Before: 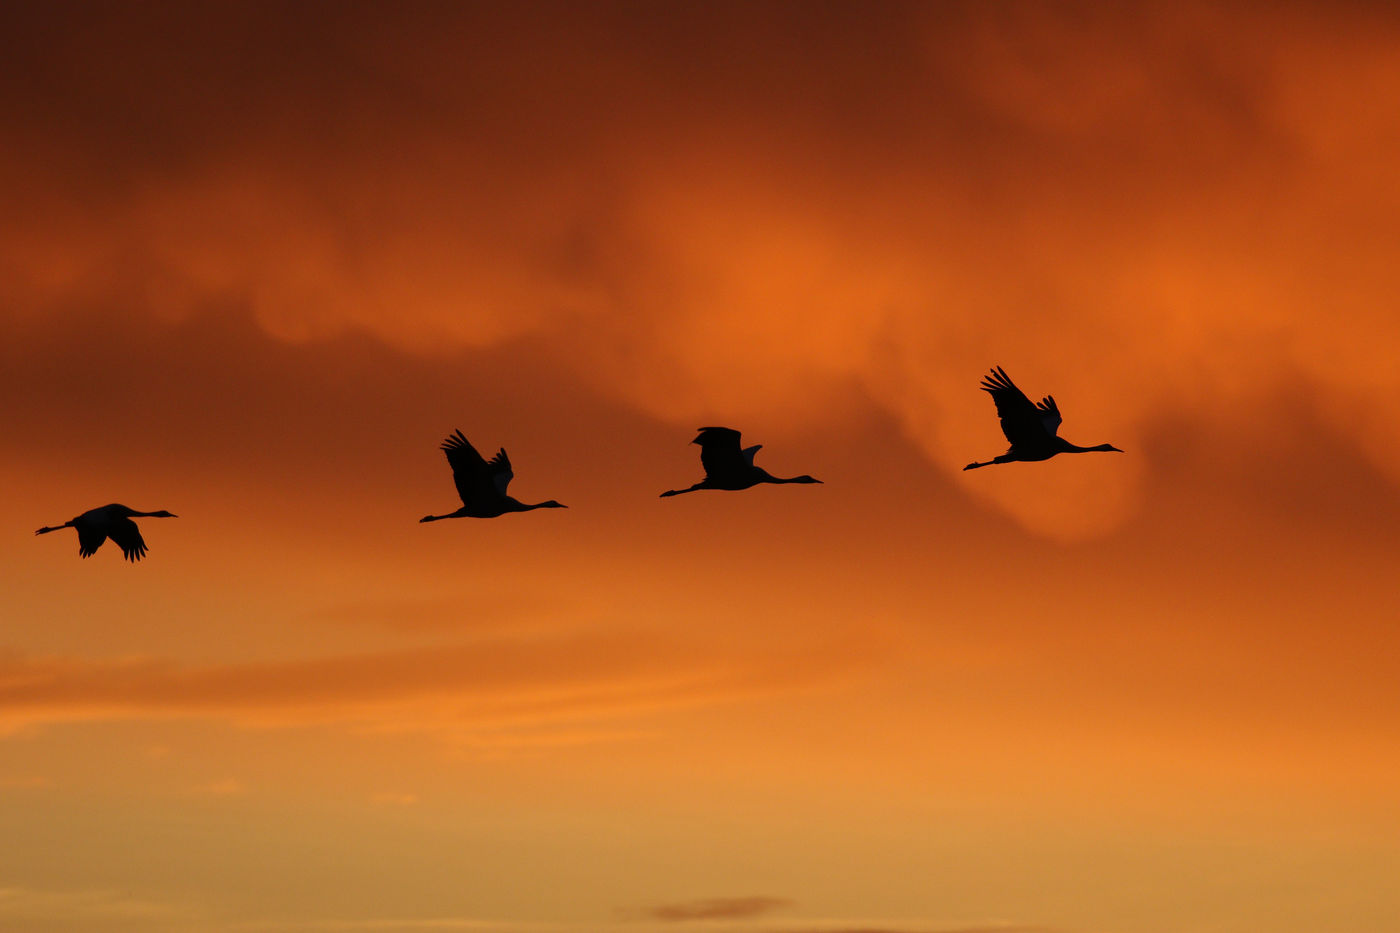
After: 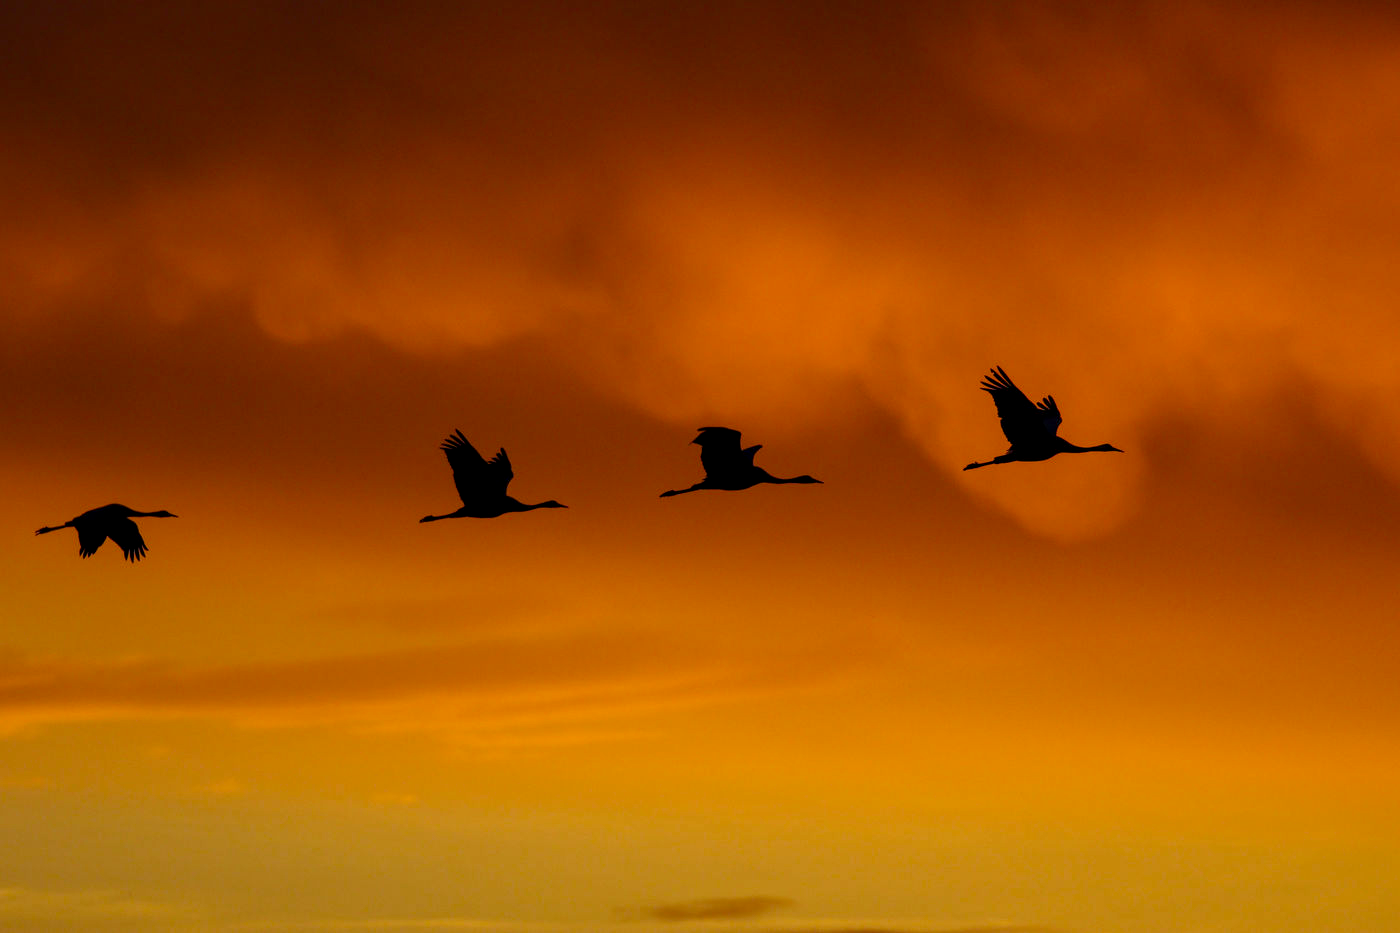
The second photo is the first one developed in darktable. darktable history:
white balance: red 0.931, blue 1.11
local contrast: on, module defaults
color balance rgb: perceptual saturation grading › global saturation 25%, global vibrance 20%
